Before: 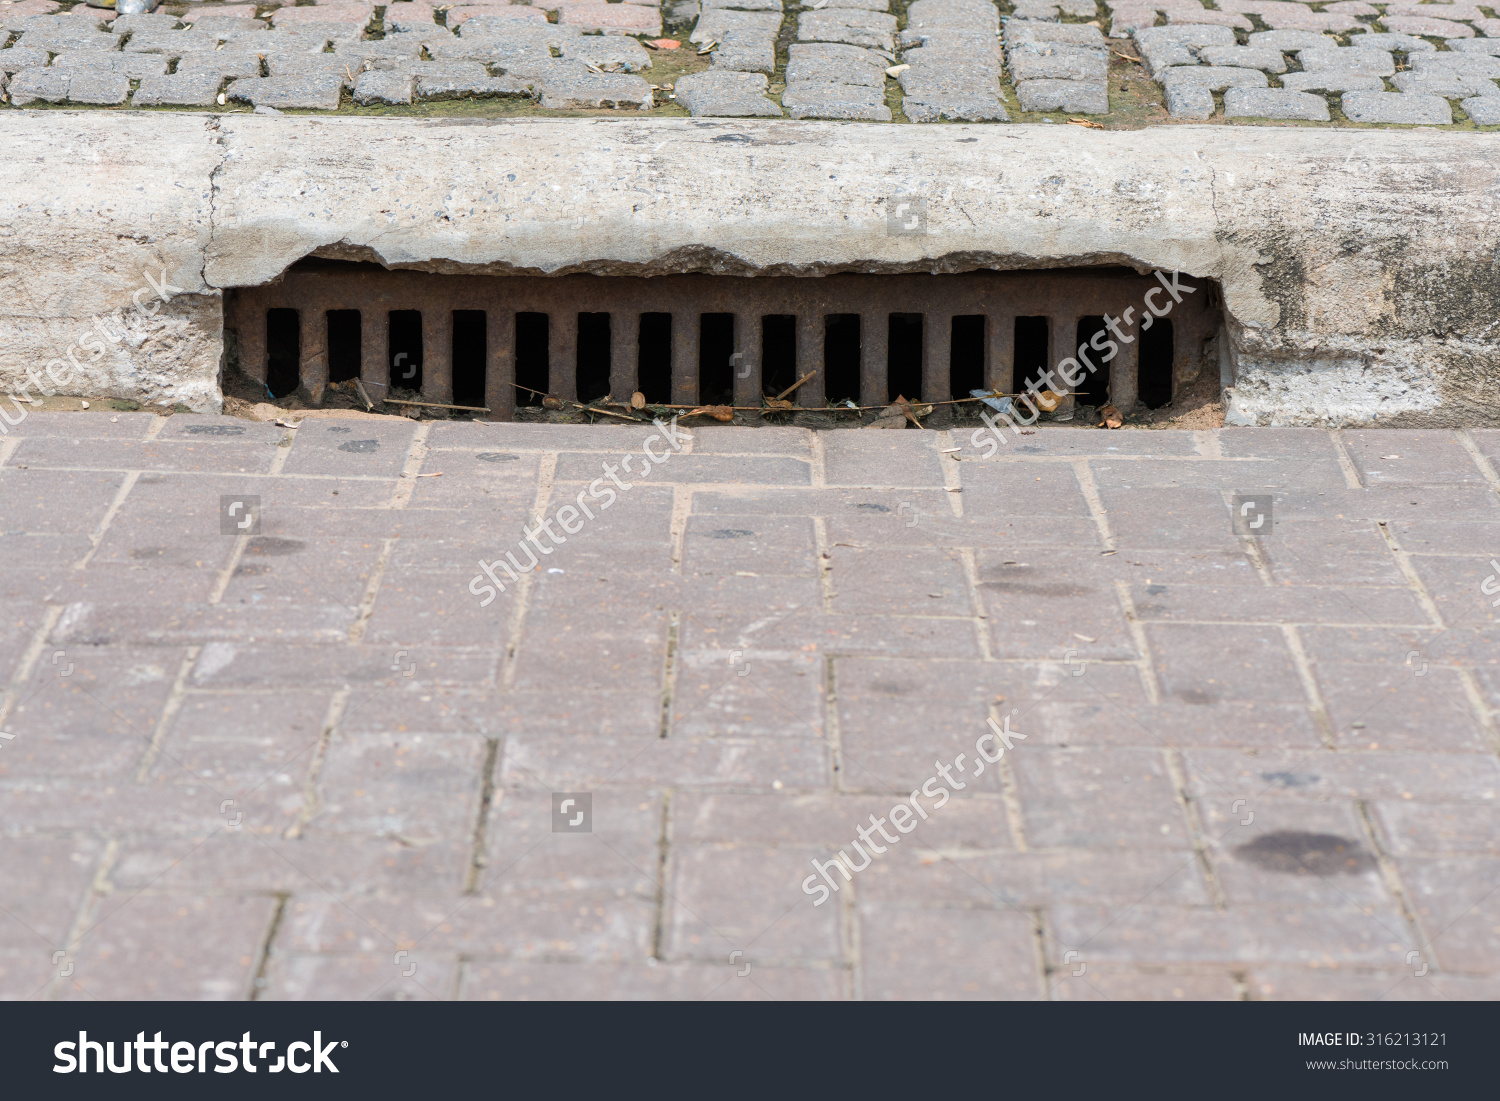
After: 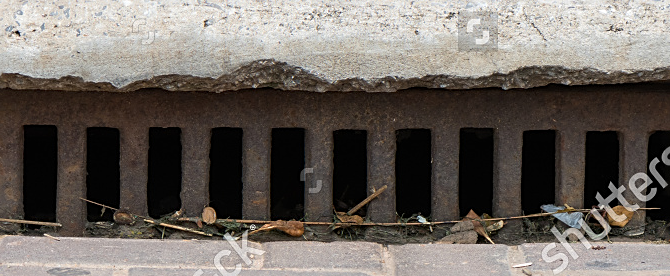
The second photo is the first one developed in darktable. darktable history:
crop: left 28.64%, top 16.832%, right 26.637%, bottom 58.055%
sharpen: on, module defaults
